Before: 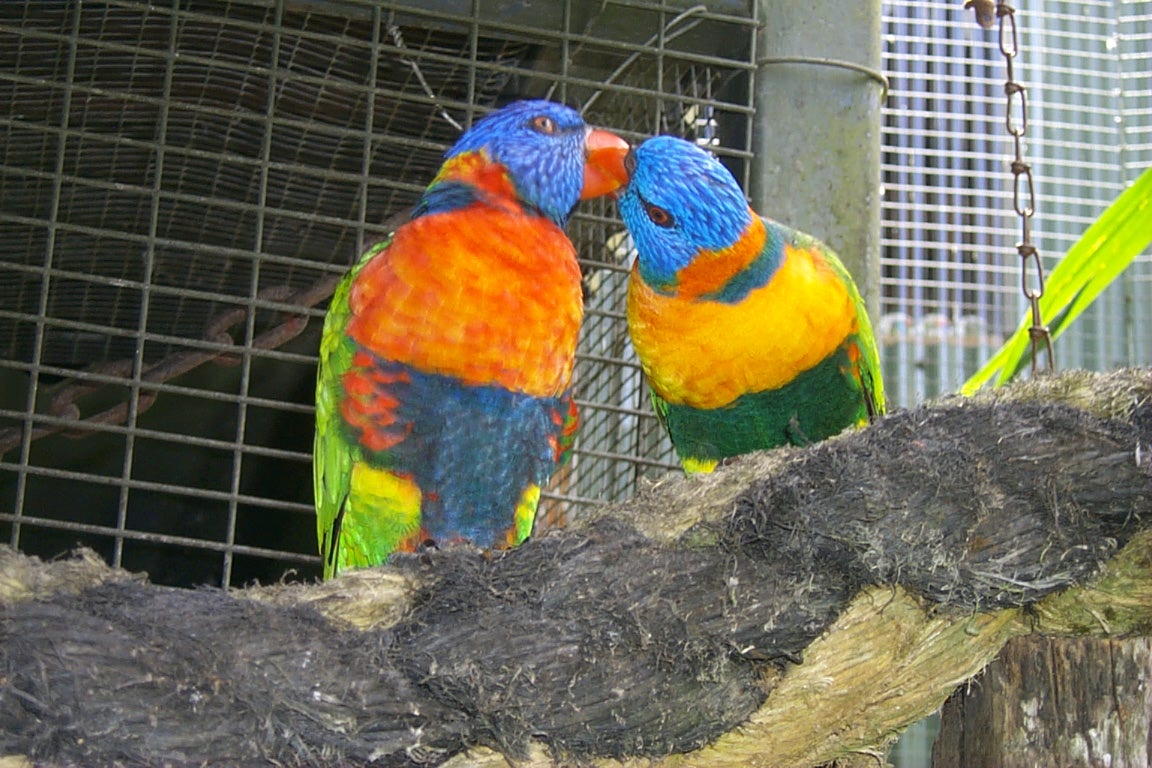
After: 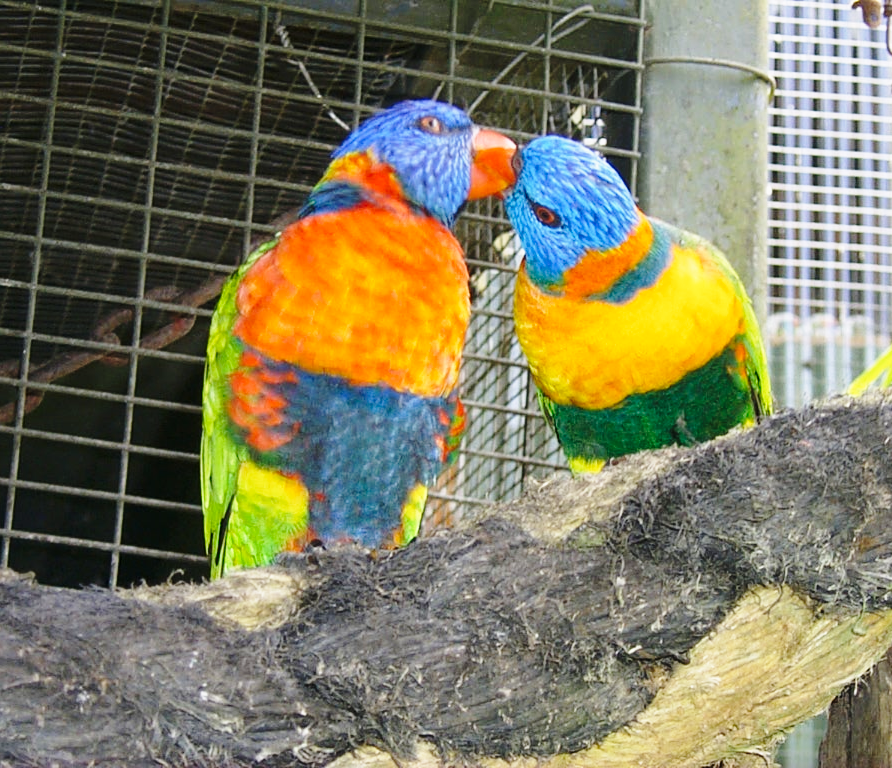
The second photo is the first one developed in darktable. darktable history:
crop: left 9.88%, right 12.664%
exposure: exposure -0.242 EV, compensate highlight preservation false
base curve: curves: ch0 [(0, 0) (0.028, 0.03) (0.121, 0.232) (0.46, 0.748) (0.859, 0.968) (1, 1)], preserve colors none
